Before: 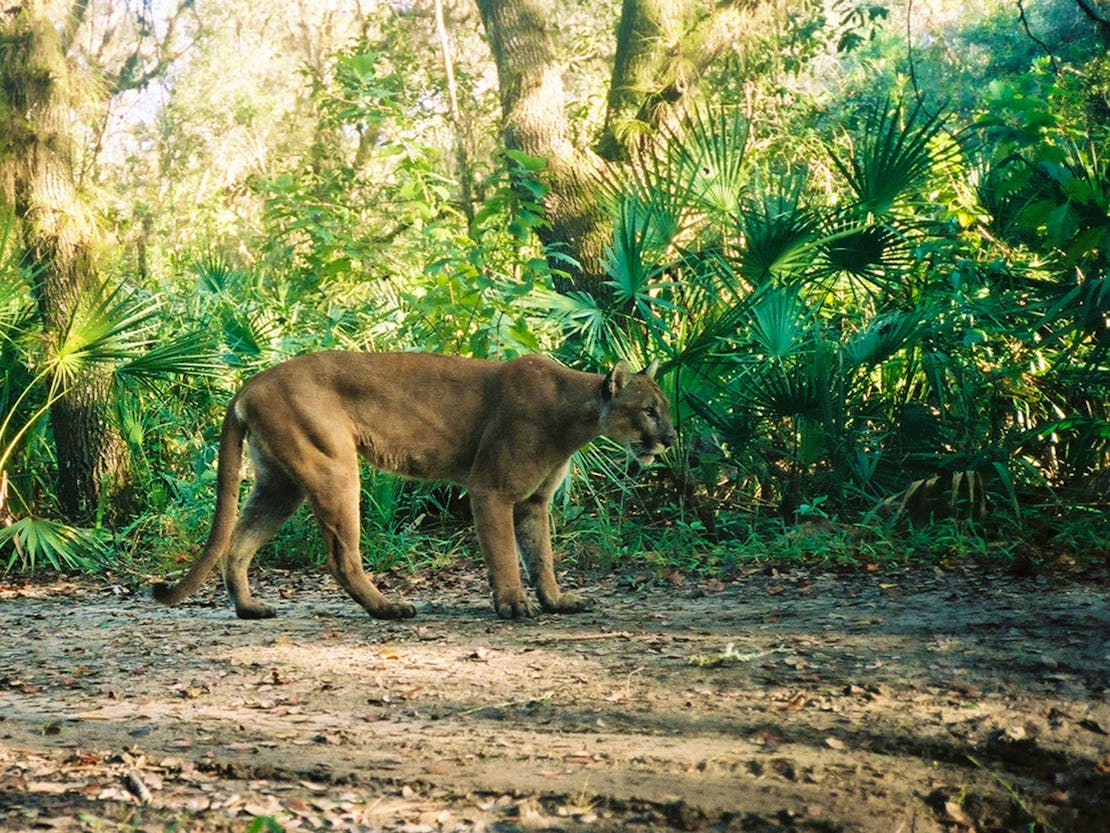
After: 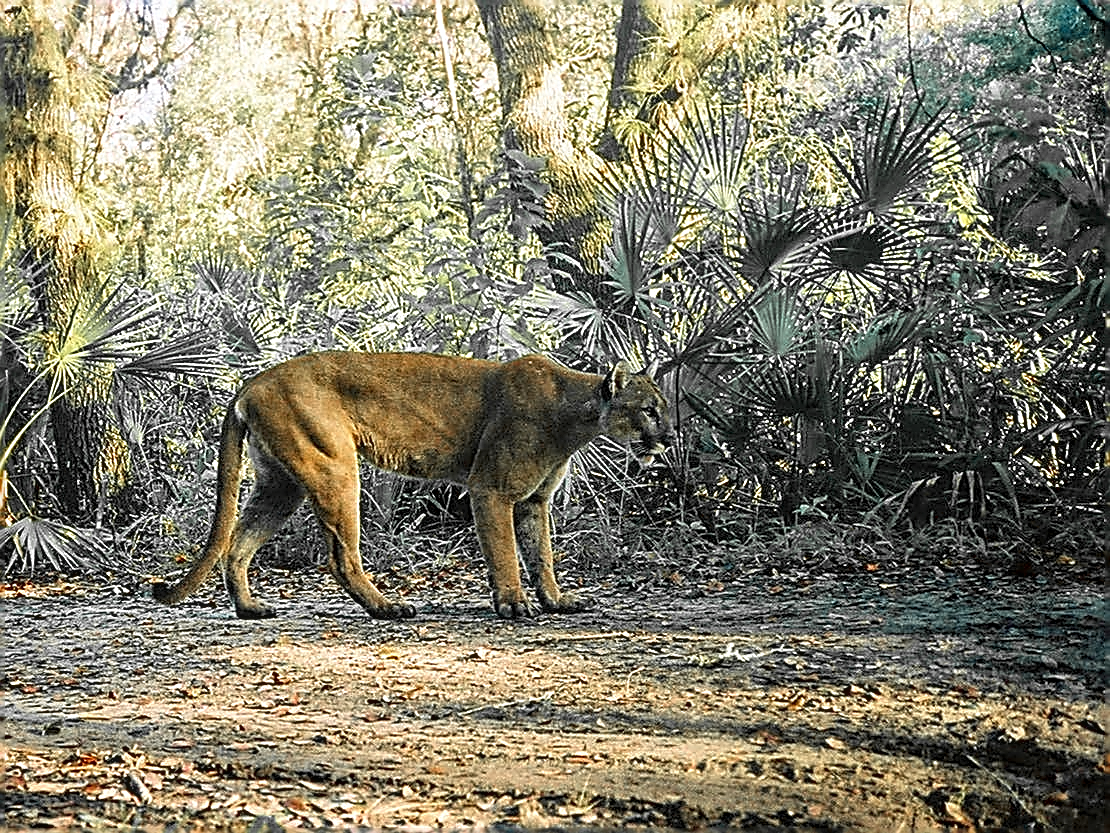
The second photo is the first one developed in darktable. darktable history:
sharpen: amount 1.991
contrast brightness saturation: contrast 0.038, saturation 0.154
color zones: curves: ch1 [(0, 0.679) (0.143, 0.647) (0.286, 0.261) (0.378, -0.011) (0.571, 0.396) (0.714, 0.399) (0.857, 0.406) (1, 0.679)]
local contrast: on, module defaults
